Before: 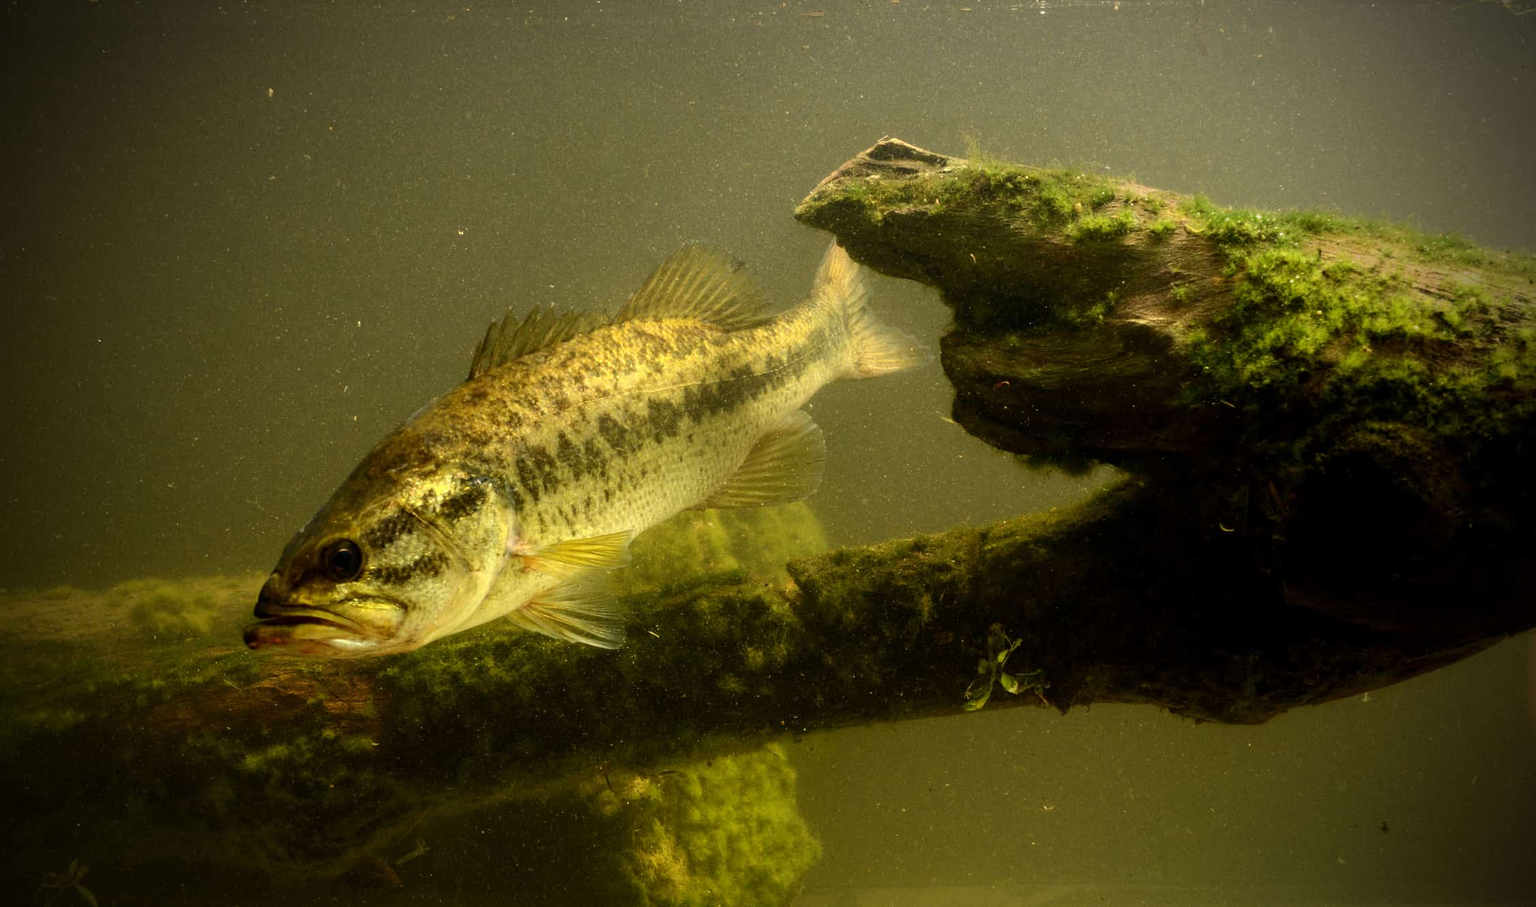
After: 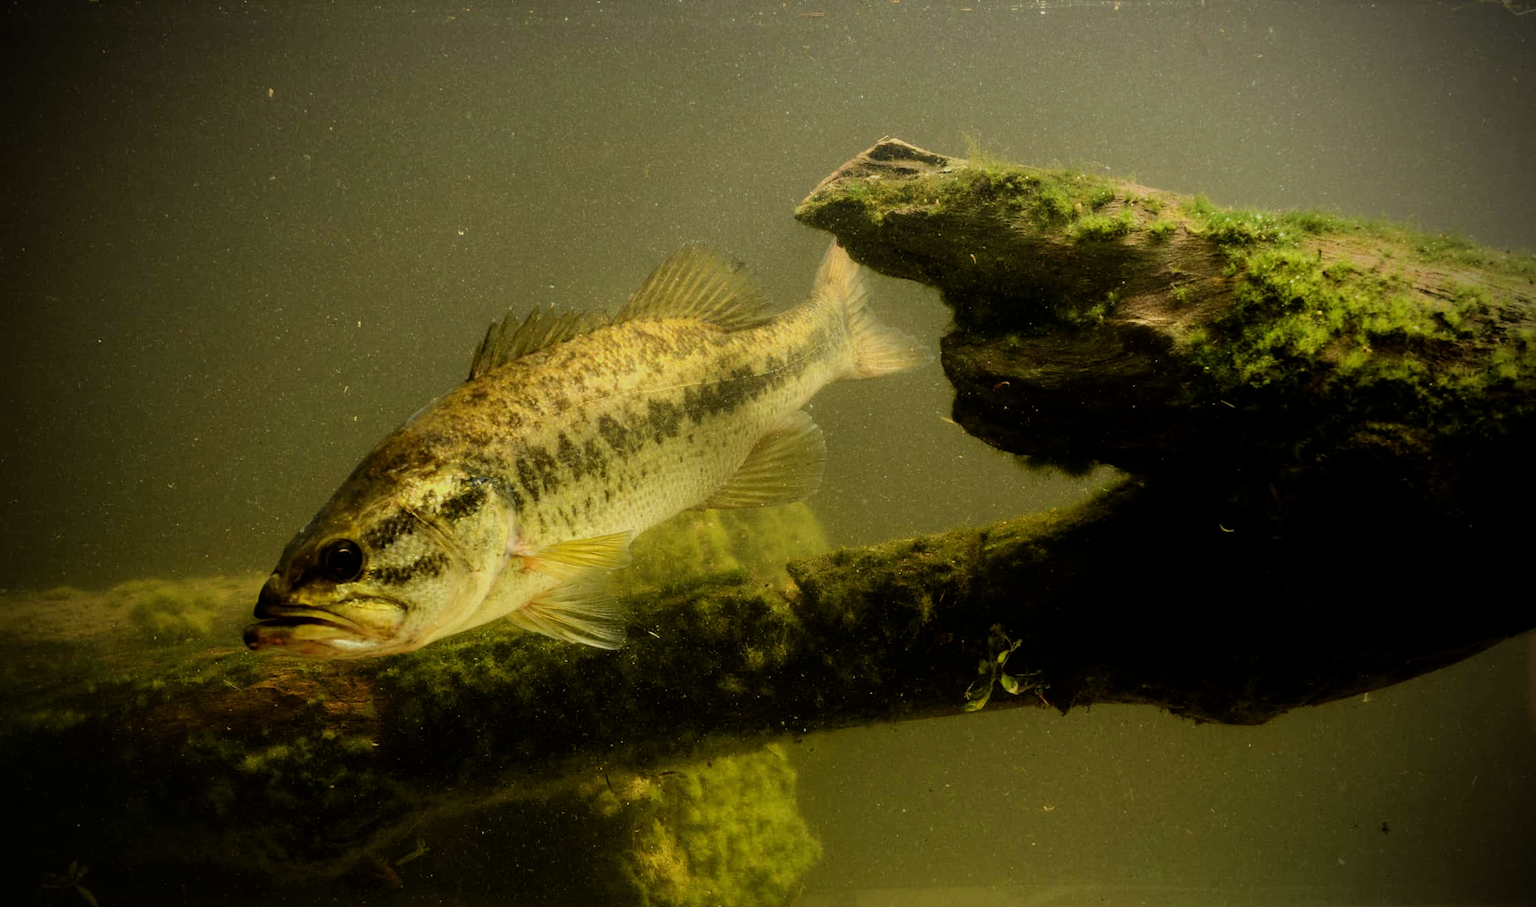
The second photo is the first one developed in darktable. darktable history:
filmic rgb: black relative exposure -8.01 EV, white relative exposure 4.03 EV, threshold 3 EV, hardness 4.18, enable highlight reconstruction true
